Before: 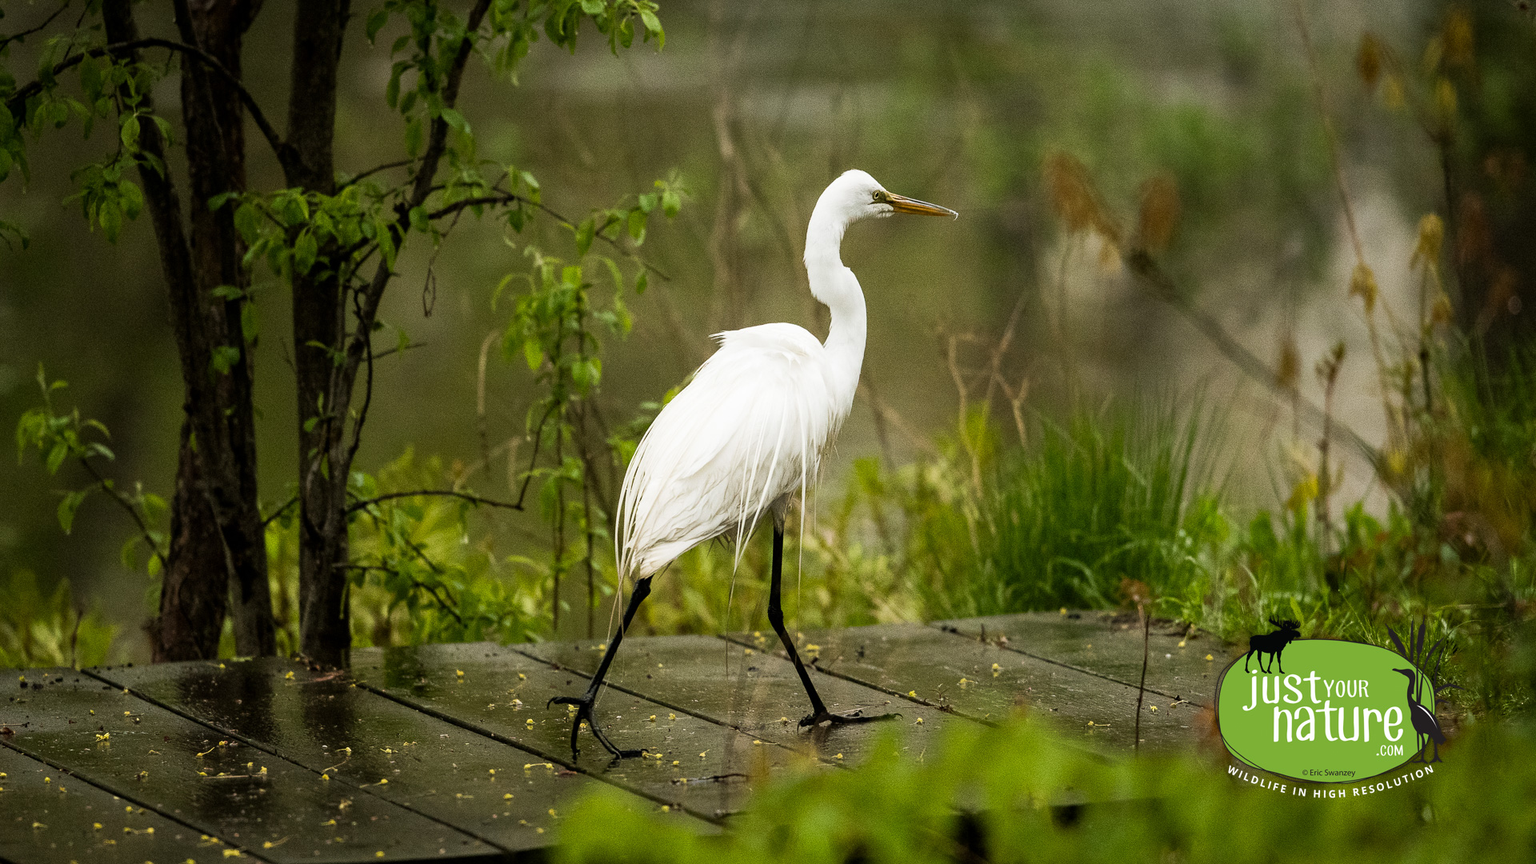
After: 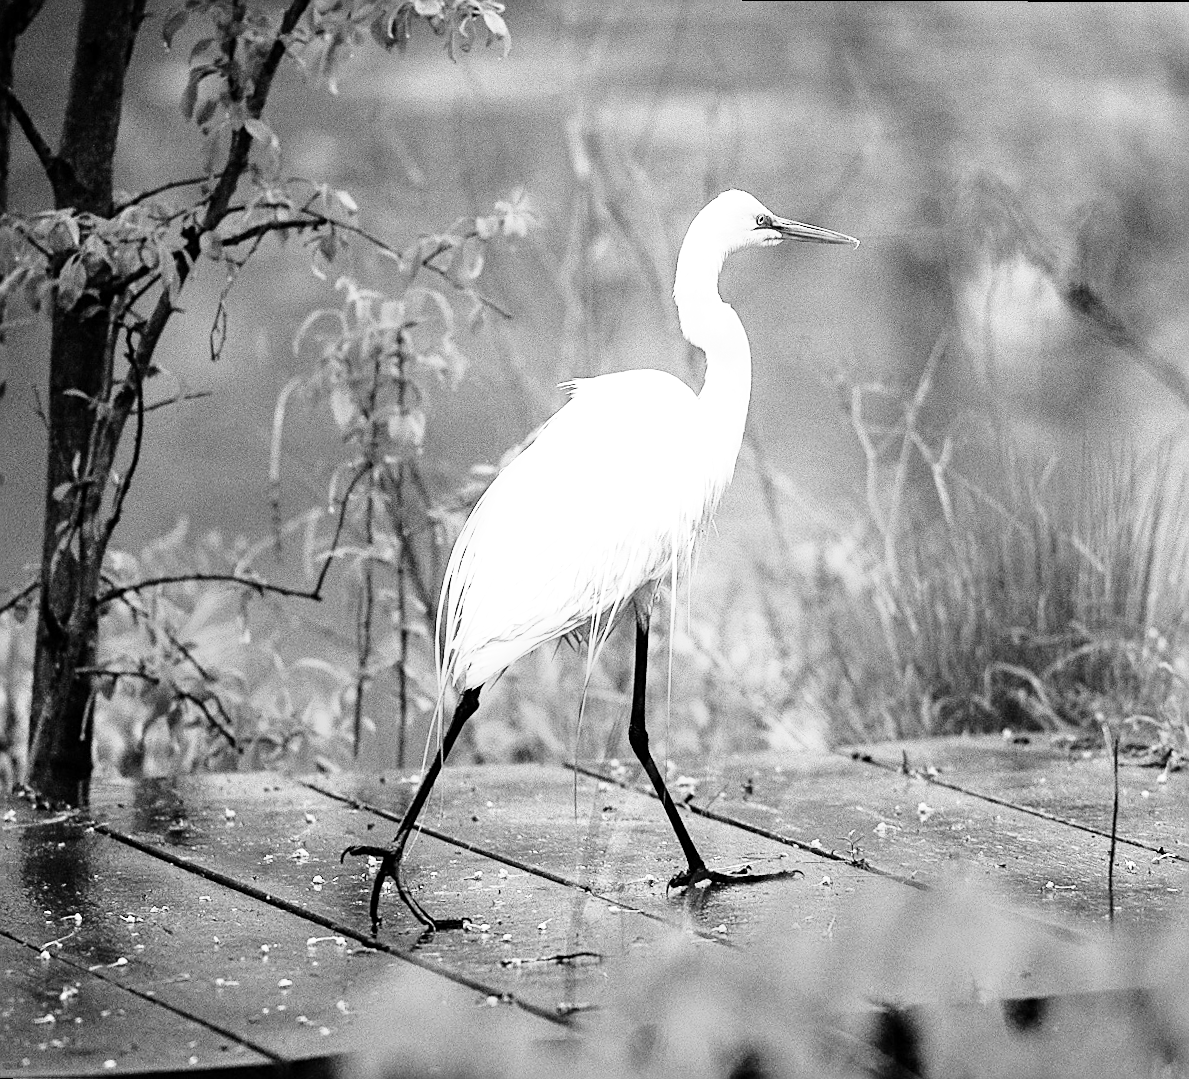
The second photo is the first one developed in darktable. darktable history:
exposure: exposure 0.74 EV, compensate highlight preservation false
sharpen: on, module defaults
crop and rotate: left 14.385%, right 18.948%
rotate and perspective: rotation 0.215°, lens shift (vertical) -0.139, crop left 0.069, crop right 0.939, crop top 0.002, crop bottom 0.996
contrast brightness saturation: contrast 0.1, brightness 0.03, saturation 0.09
base curve: curves: ch0 [(0, 0) (0.008, 0.007) (0.022, 0.029) (0.048, 0.089) (0.092, 0.197) (0.191, 0.399) (0.275, 0.534) (0.357, 0.65) (0.477, 0.78) (0.542, 0.833) (0.799, 0.973) (1, 1)], preserve colors none
monochrome: a -4.13, b 5.16, size 1
